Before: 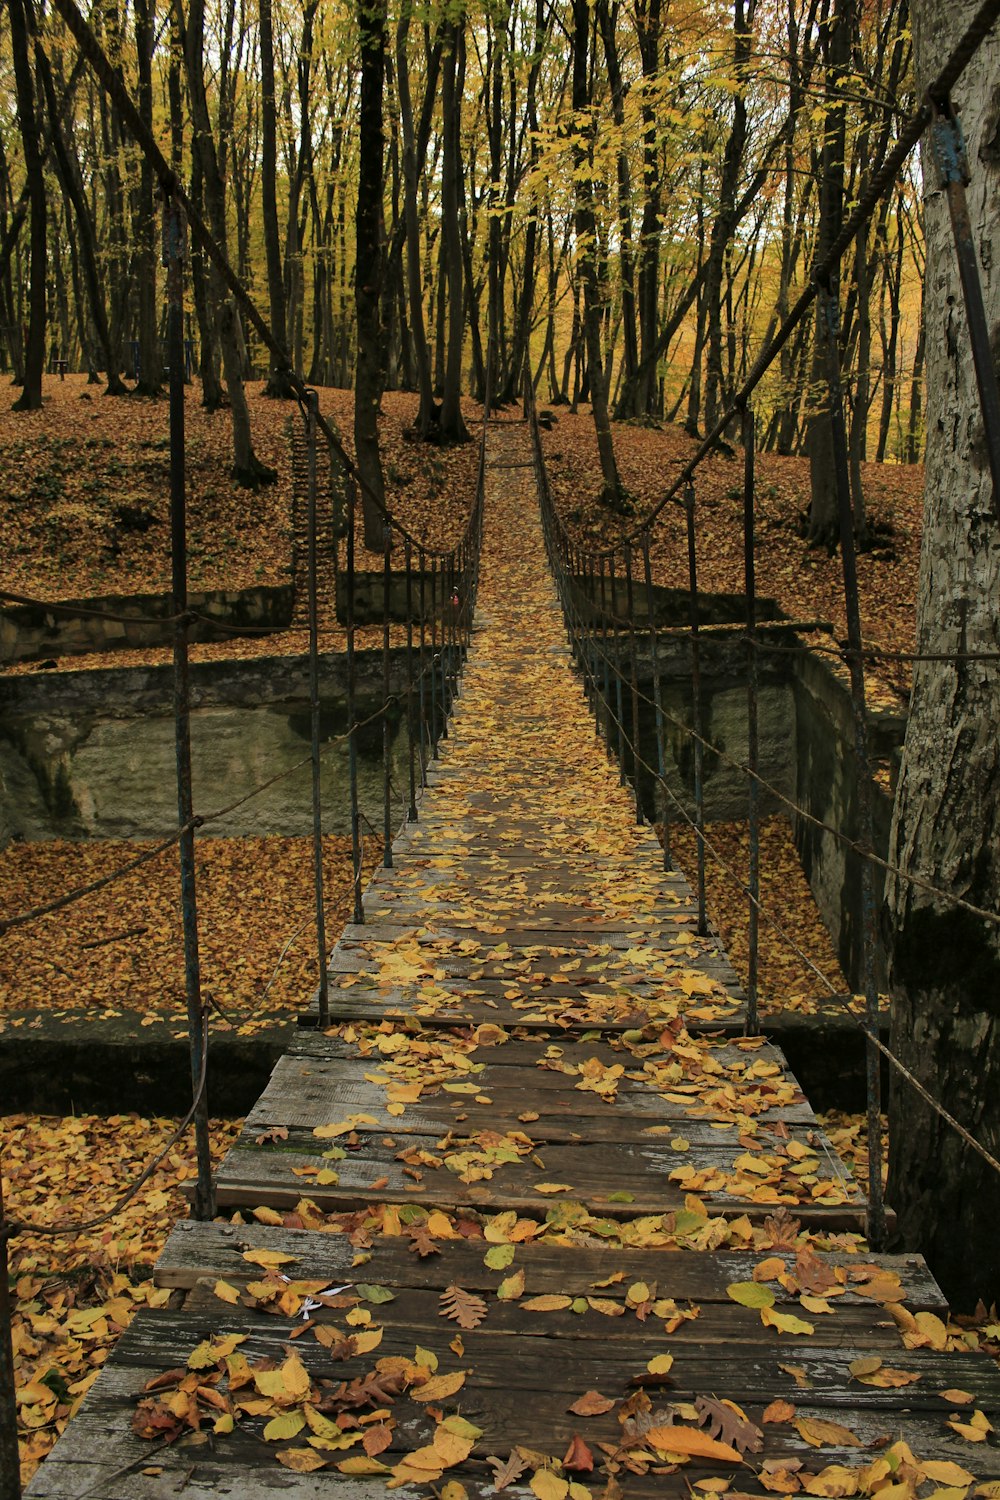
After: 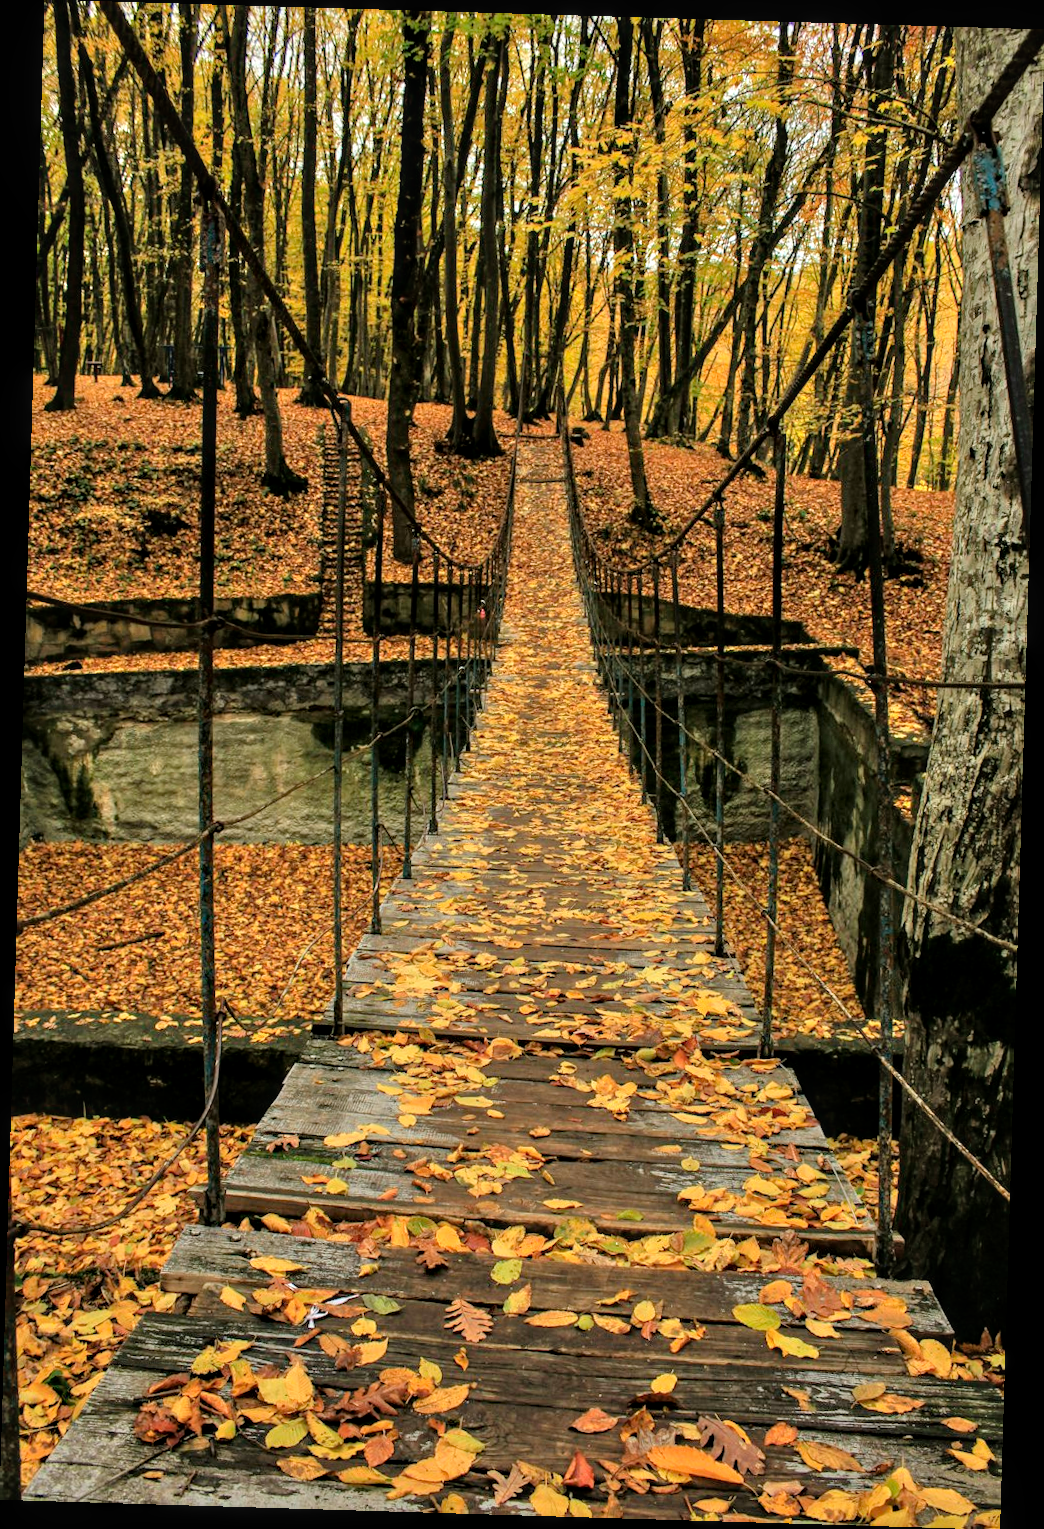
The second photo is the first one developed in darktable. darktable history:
rotate and perspective: rotation 1.72°, automatic cropping off
tone equalizer: -7 EV 0.15 EV, -6 EV 0.6 EV, -5 EV 1.15 EV, -4 EV 1.33 EV, -3 EV 1.15 EV, -2 EV 0.6 EV, -1 EV 0.15 EV, mask exposure compensation -0.5 EV
local contrast: on, module defaults
